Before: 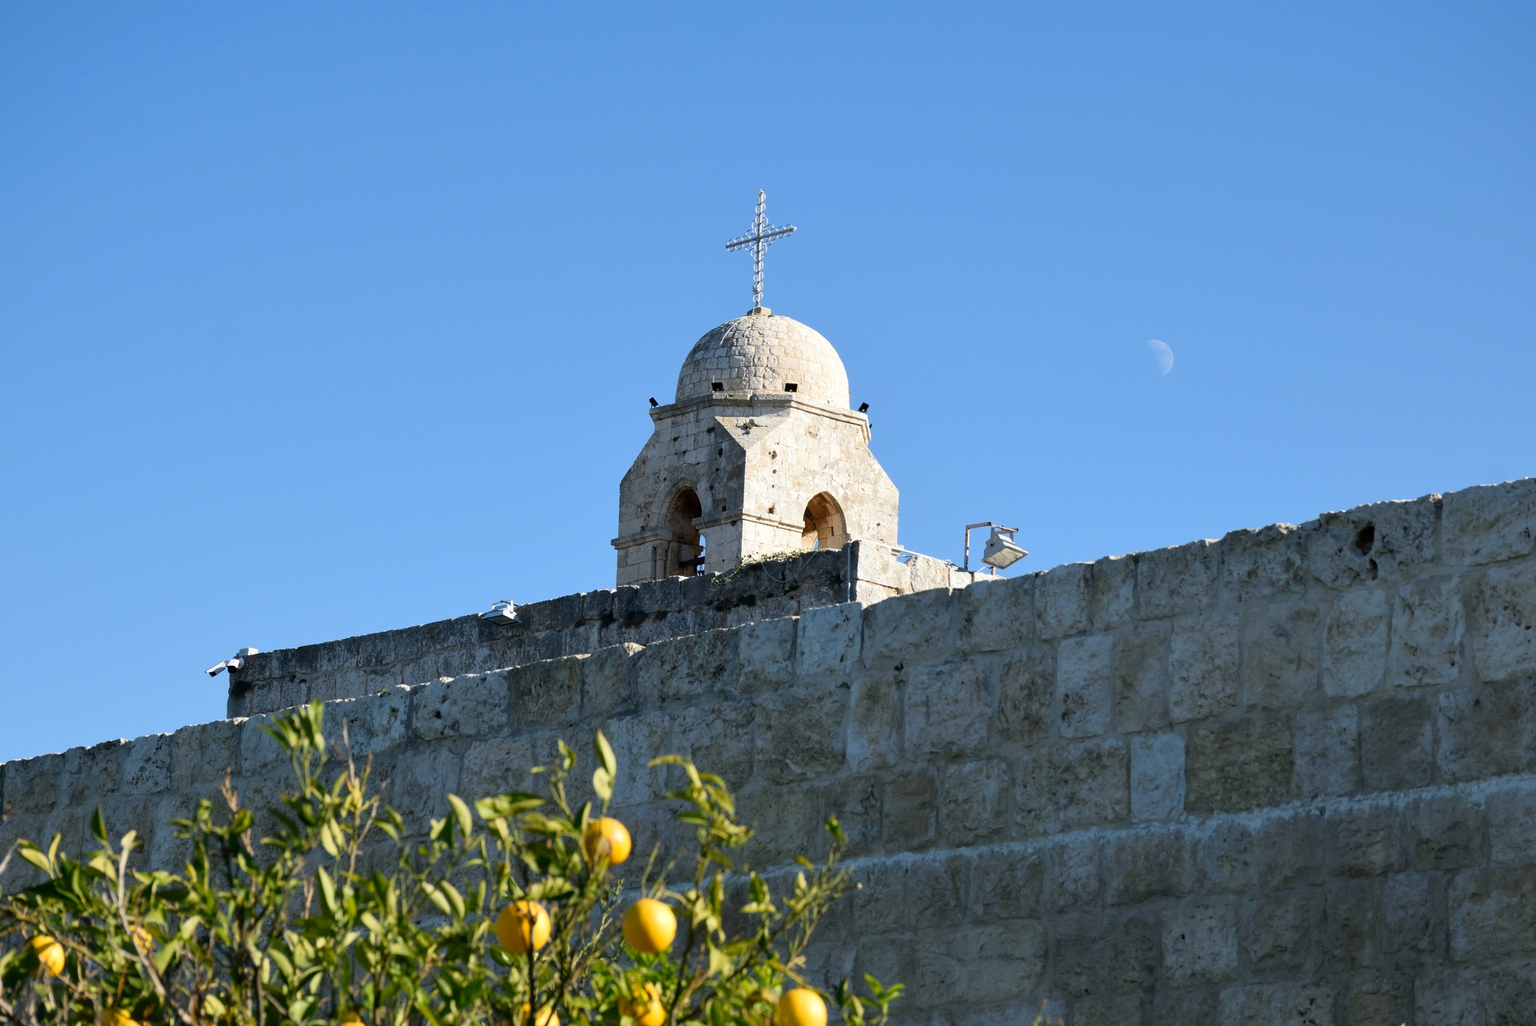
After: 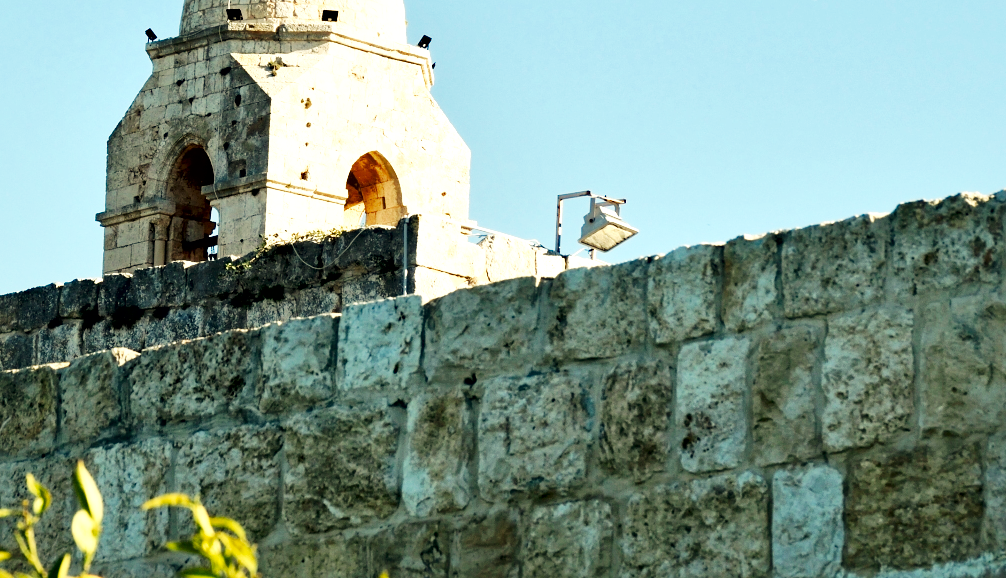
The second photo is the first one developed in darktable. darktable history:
haze removal: compatibility mode true, adaptive false
crop: left 35.03%, top 36.625%, right 14.663%, bottom 20.057%
base curve: curves: ch0 [(0, 0) (0.007, 0.004) (0.027, 0.03) (0.046, 0.07) (0.207, 0.54) (0.442, 0.872) (0.673, 0.972) (1, 1)], preserve colors none
white balance: red 1.08, blue 0.791
local contrast: mode bilateral grid, contrast 20, coarseness 50, detail 159%, midtone range 0.2
